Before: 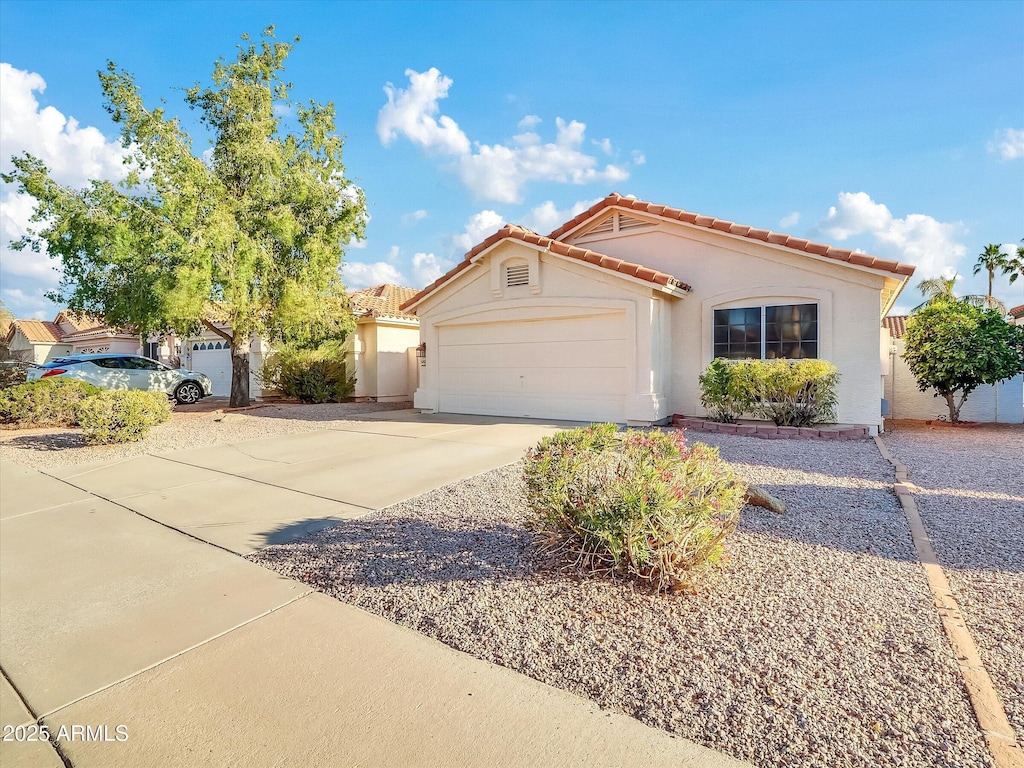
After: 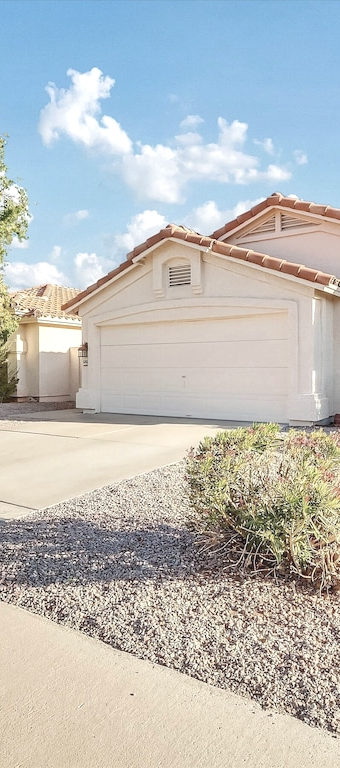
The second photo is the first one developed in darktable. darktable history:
crop: left 33.103%, right 33.688%
exposure: exposure 0.297 EV, compensate highlight preservation false
contrast brightness saturation: contrast -0.062, saturation -0.395
